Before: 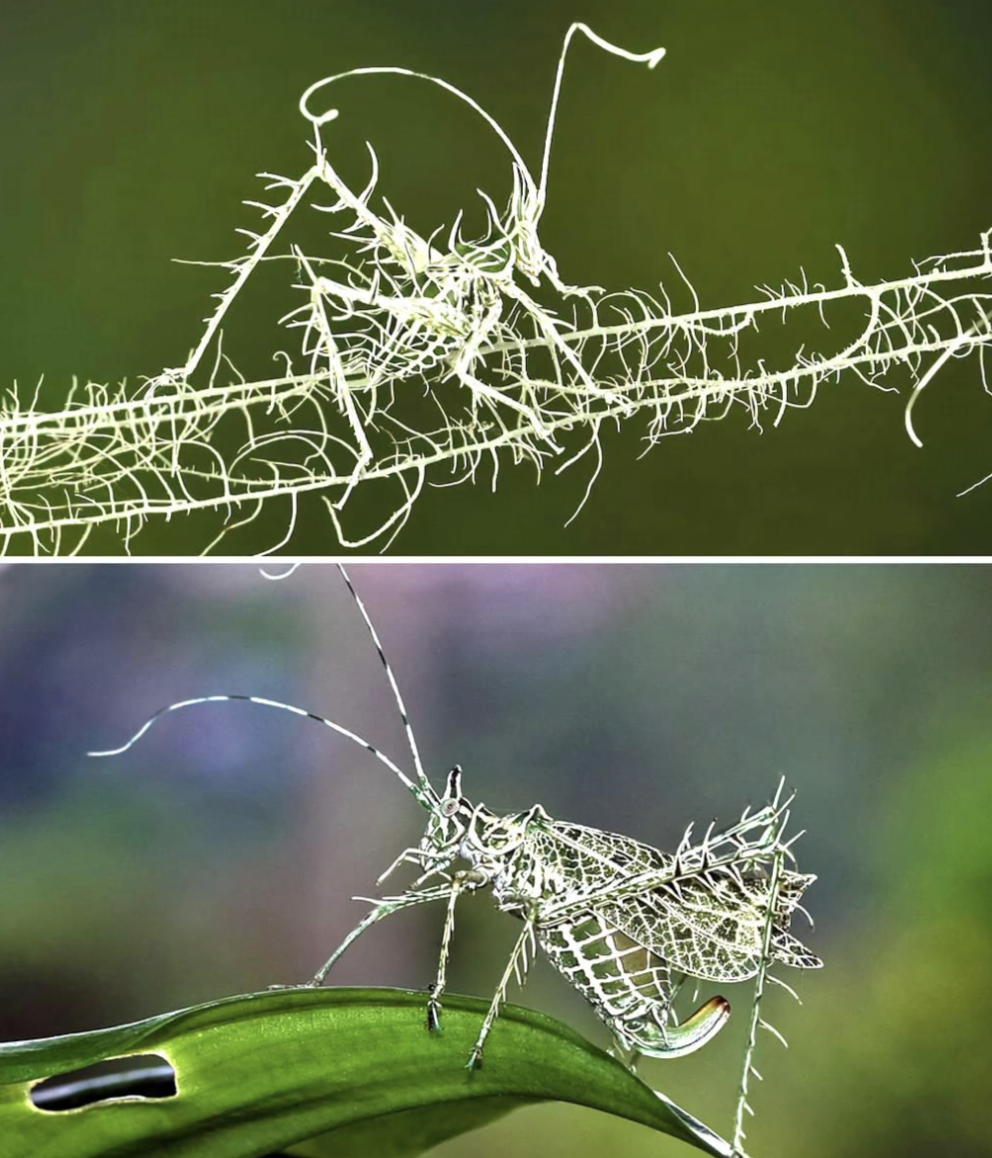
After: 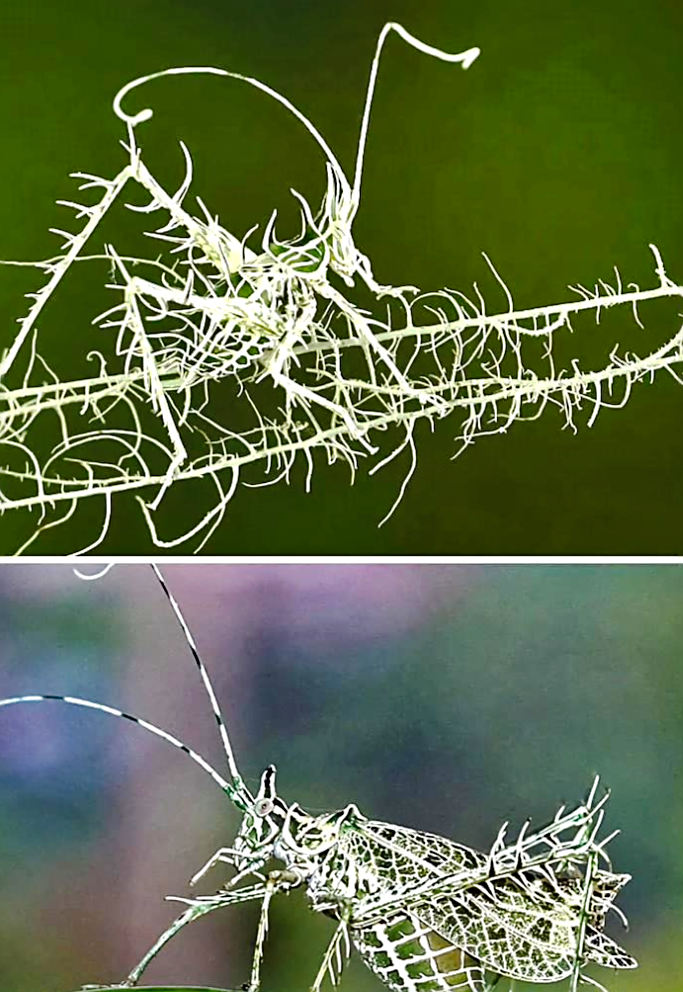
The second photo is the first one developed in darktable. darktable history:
local contrast: mode bilateral grid, contrast 21, coarseness 50, detail 130%, midtone range 0.2
crop: left 18.777%, right 12.319%, bottom 14.304%
haze removal: compatibility mode true, adaptive false
sharpen: on, module defaults
tone curve: curves: ch0 [(0, 0) (0.003, 0.012) (0.011, 0.014) (0.025, 0.02) (0.044, 0.034) (0.069, 0.047) (0.1, 0.063) (0.136, 0.086) (0.177, 0.131) (0.224, 0.183) (0.277, 0.243) (0.335, 0.317) (0.399, 0.403) (0.468, 0.488) (0.543, 0.573) (0.623, 0.649) (0.709, 0.718) (0.801, 0.795) (0.898, 0.872) (1, 1)], preserve colors none
